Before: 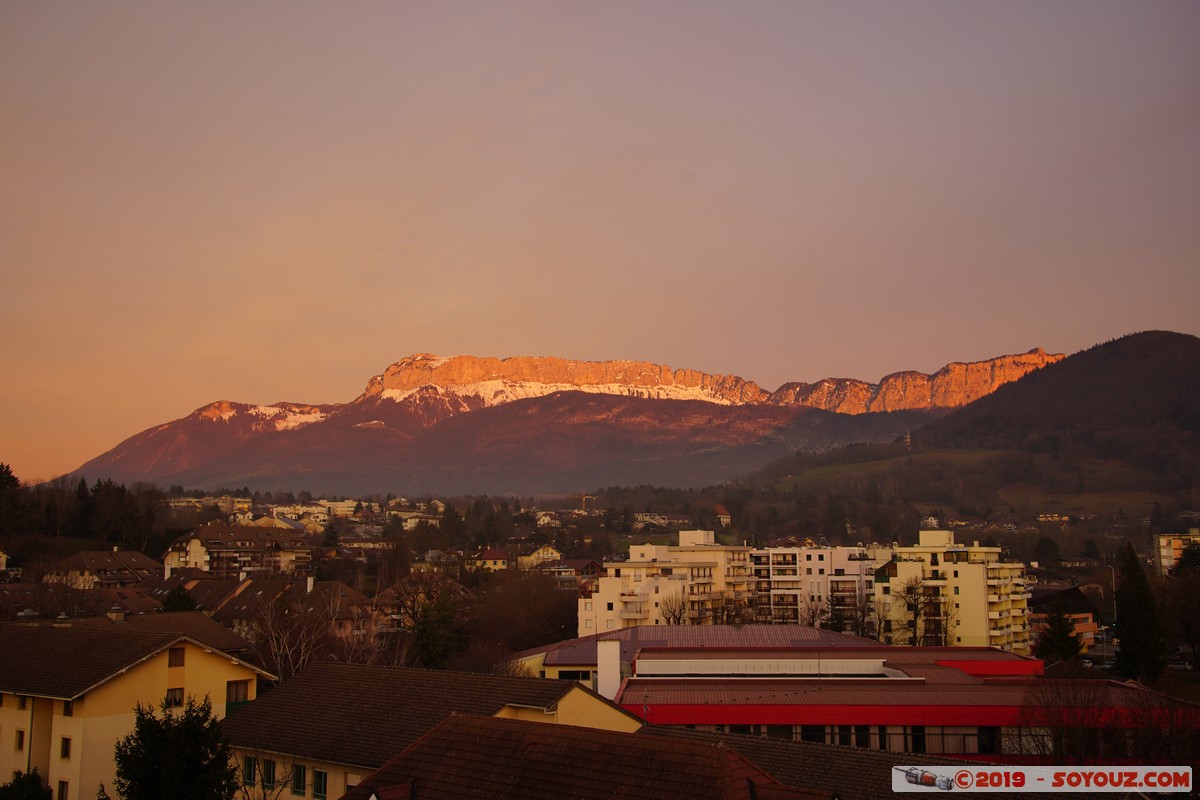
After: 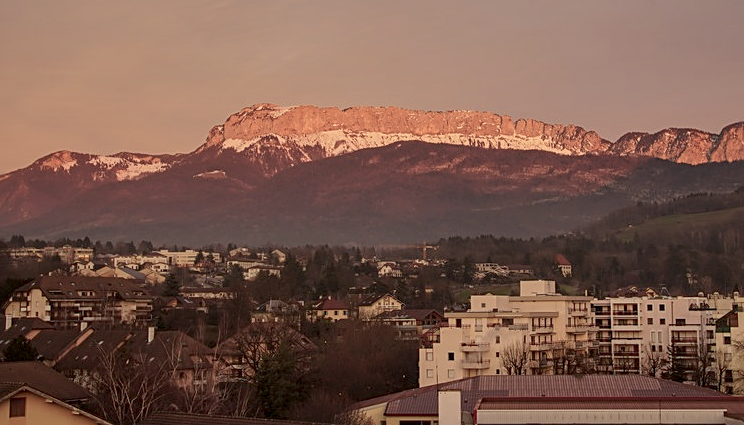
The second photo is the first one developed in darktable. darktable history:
local contrast: detail 150%
crop: left 13.312%, top 31.28%, right 24.627%, bottom 15.582%
color balance rgb: perceptual saturation grading › global saturation -27.94%, hue shift -2.27°, contrast -21.26%
sharpen: on, module defaults
